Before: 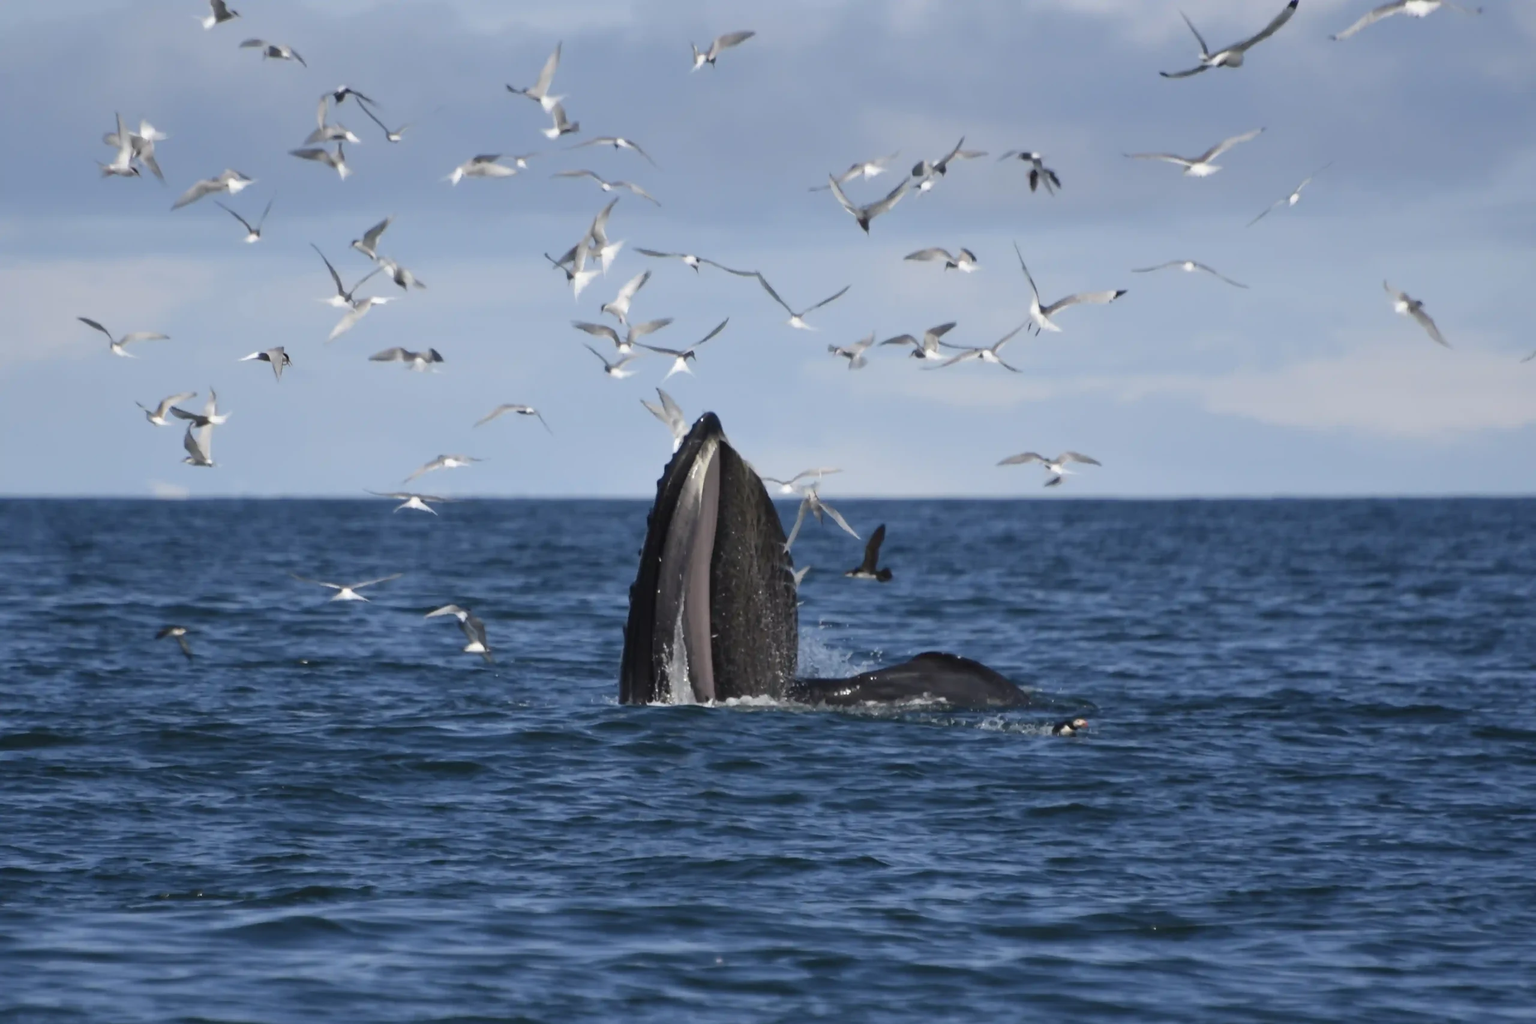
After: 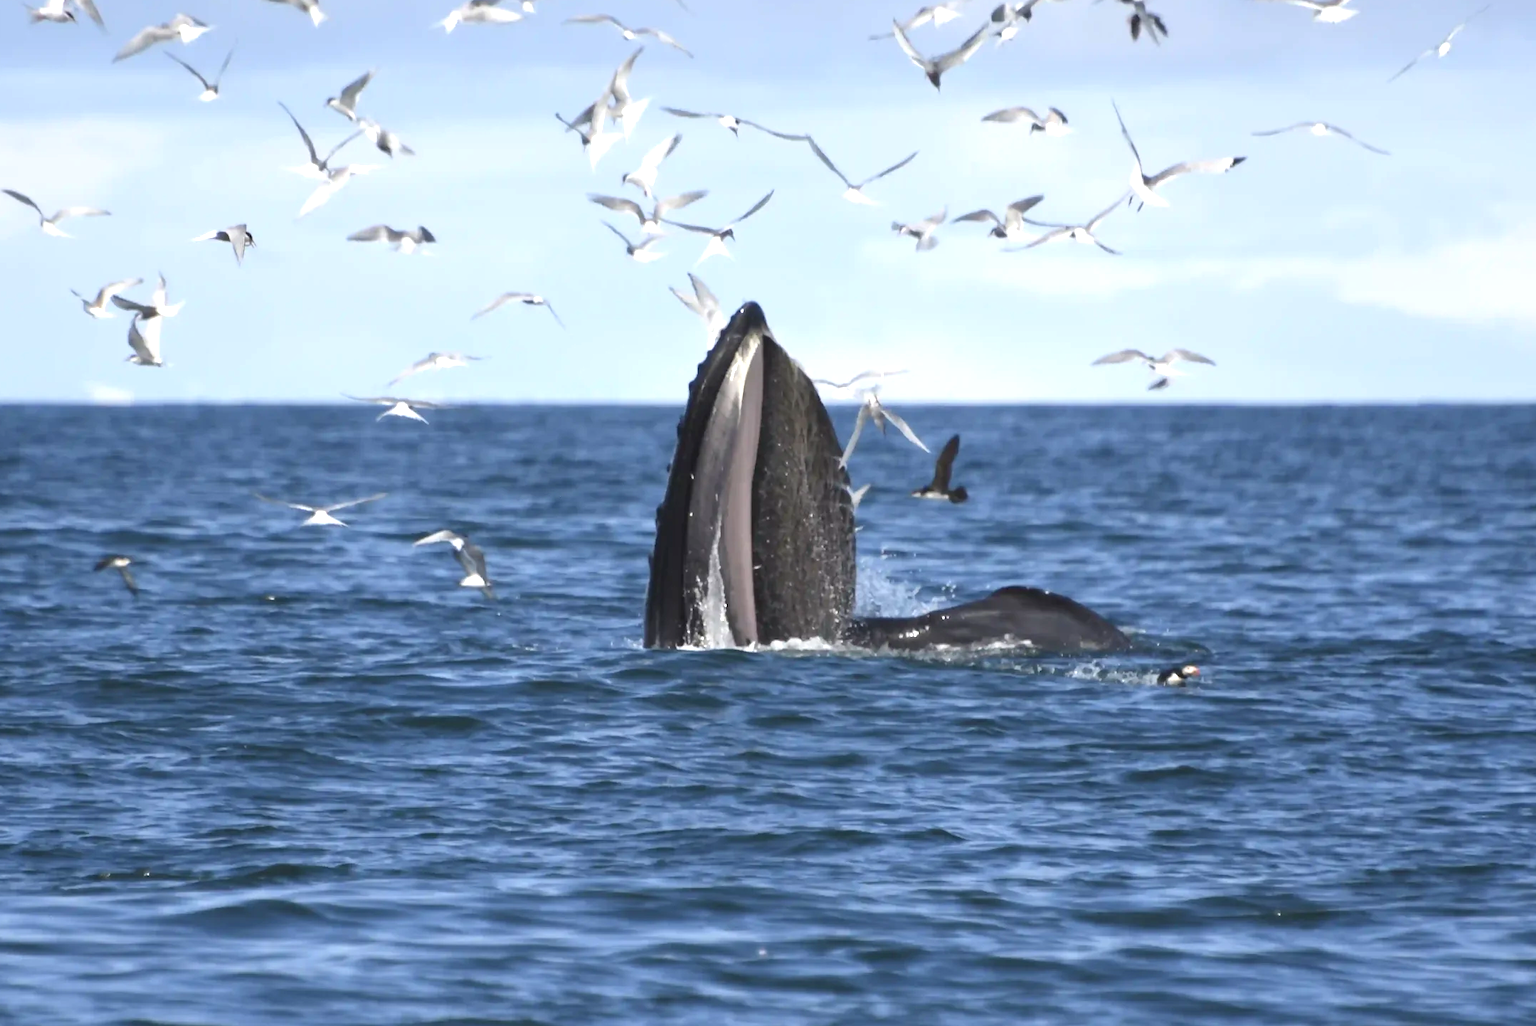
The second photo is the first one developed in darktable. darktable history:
exposure: black level correction 0, exposure 1.001 EV, compensate highlight preservation false
crop and rotate: left 4.981%, top 15.429%, right 10.645%
